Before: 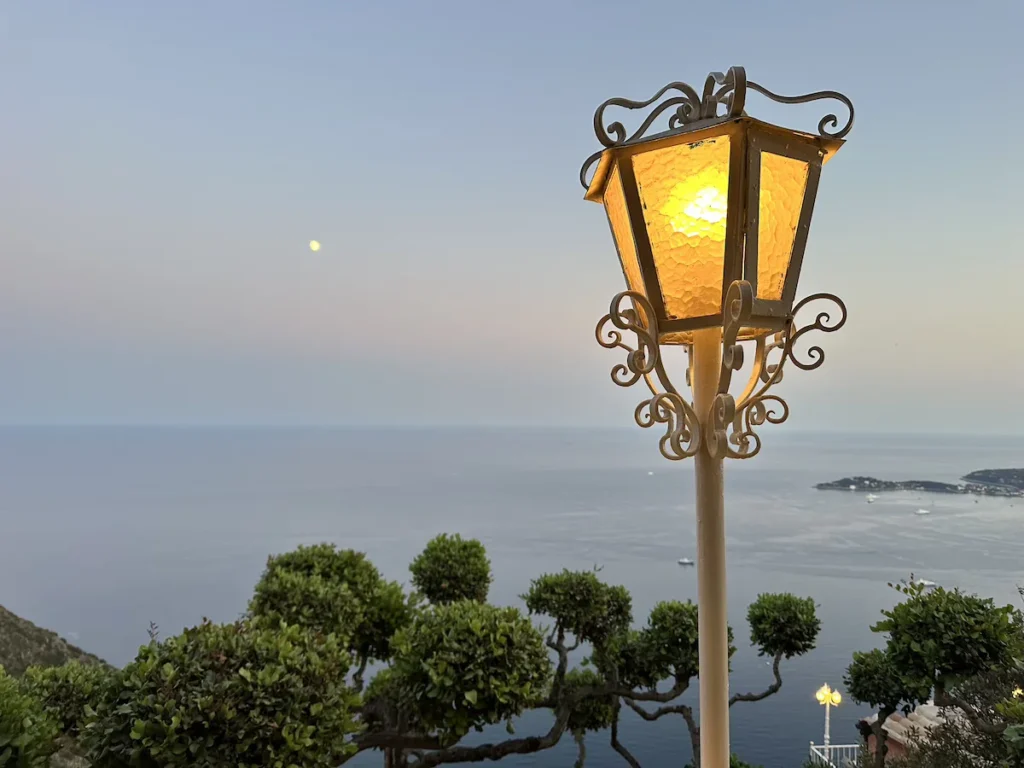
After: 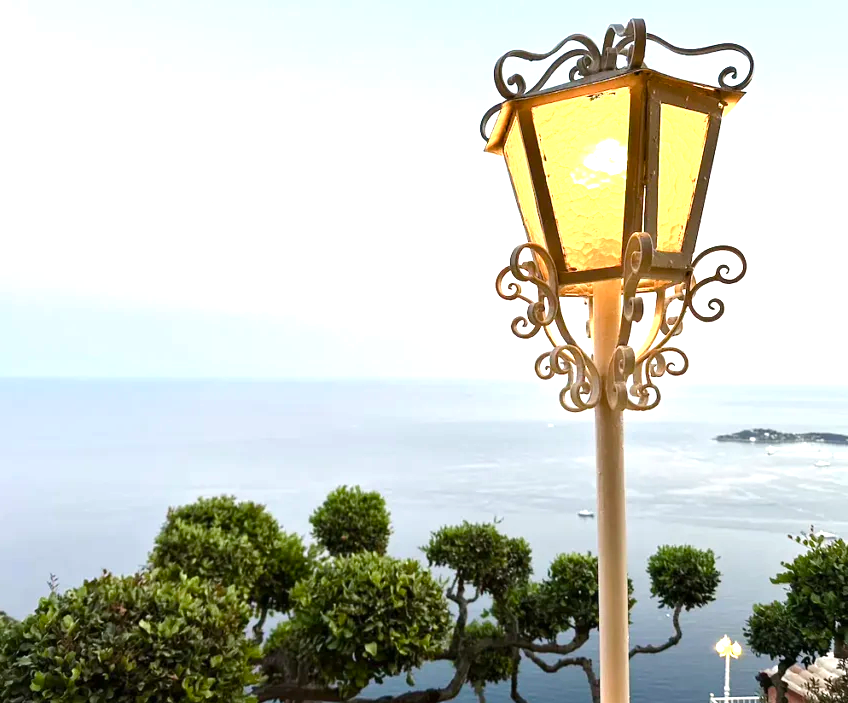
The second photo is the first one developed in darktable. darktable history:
crop: left 9.841%, top 6.281%, right 7.308%, bottom 2.168%
color balance rgb: perceptual saturation grading › global saturation 0.563%, perceptual saturation grading › highlights -19.791%, perceptual saturation grading › shadows 19.612%, global vibrance 11.902%
tone equalizer: -8 EV -0.397 EV, -7 EV -0.414 EV, -6 EV -0.336 EV, -5 EV -0.215 EV, -3 EV 0.224 EV, -2 EV 0.343 EV, -1 EV 0.407 EV, +0 EV 0.445 EV, edges refinement/feathering 500, mask exposure compensation -1.57 EV, preserve details no
exposure: exposure 0.95 EV, compensate highlight preservation false
